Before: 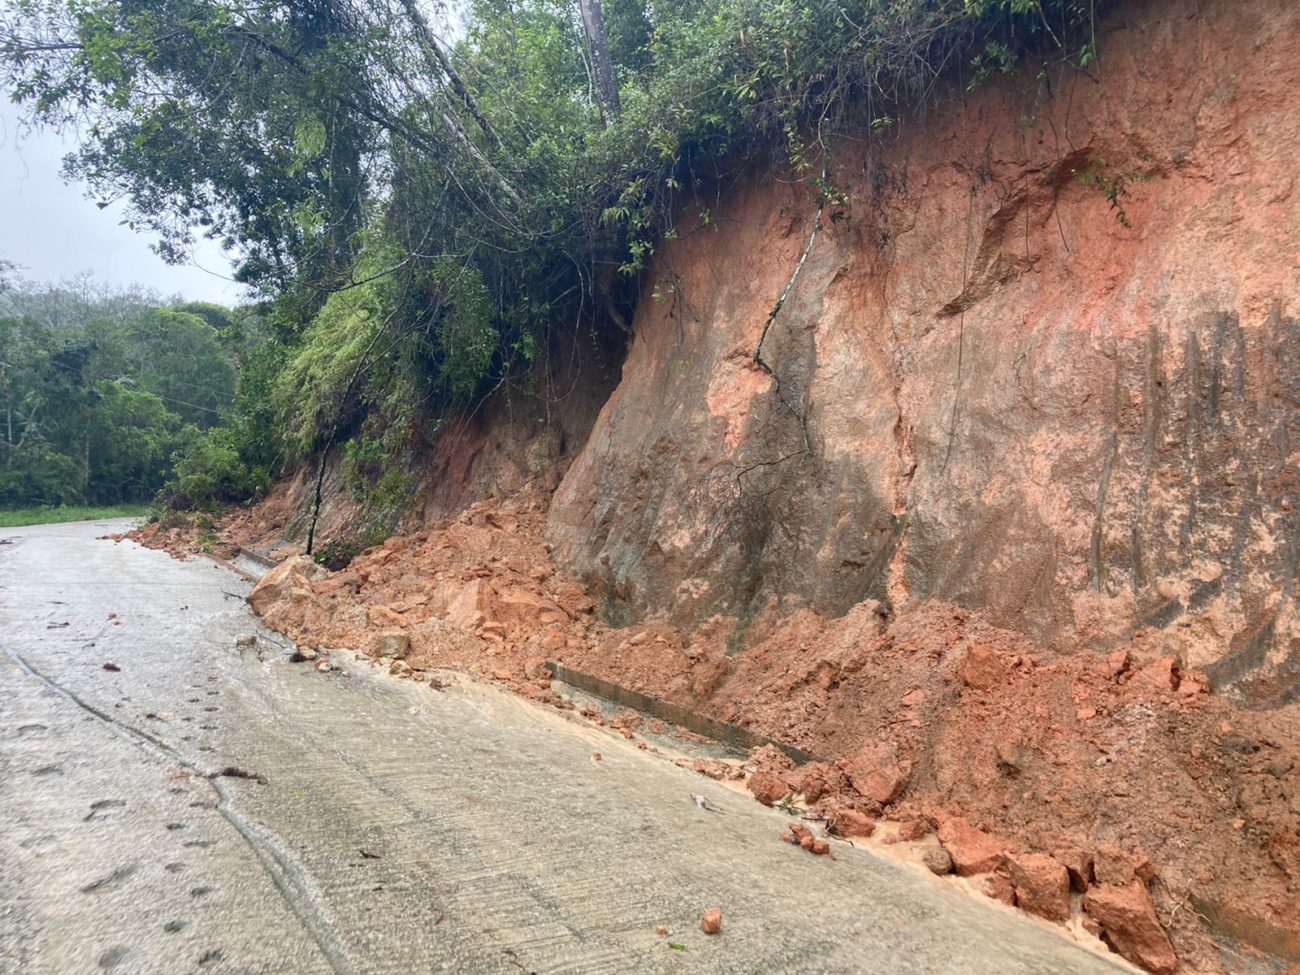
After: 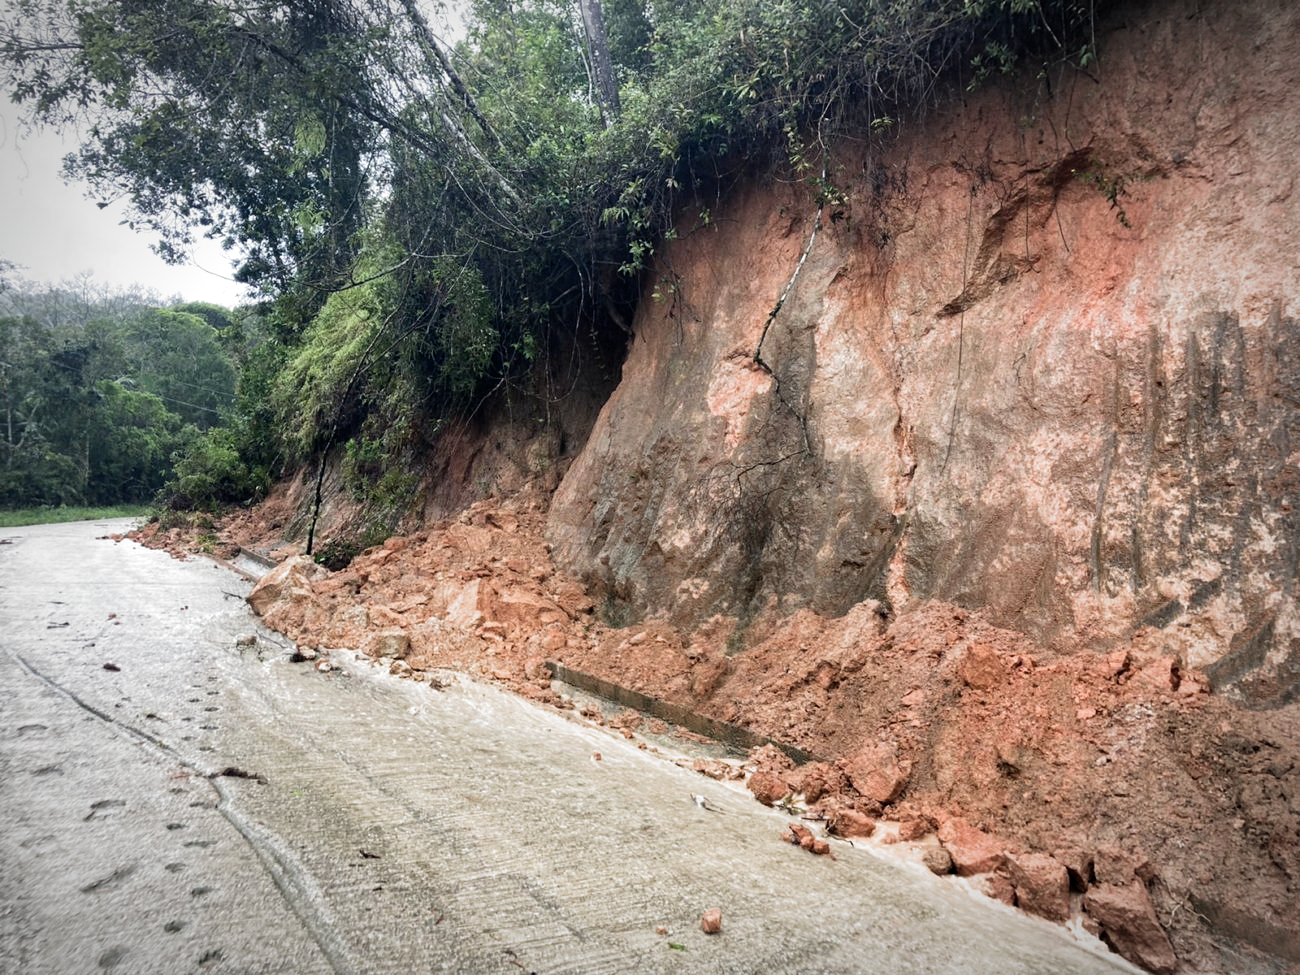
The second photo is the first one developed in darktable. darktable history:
vignetting: automatic ratio true
filmic rgb: black relative exposure -8.2 EV, white relative exposure 2.2 EV, threshold 3 EV, hardness 7.11, latitude 75%, contrast 1.325, highlights saturation mix -2%, shadows ↔ highlights balance 30%, preserve chrominance RGB euclidean norm, color science v5 (2021), contrast in shadows safe, contrast in highlights safe, enable highlight reconstruction true
